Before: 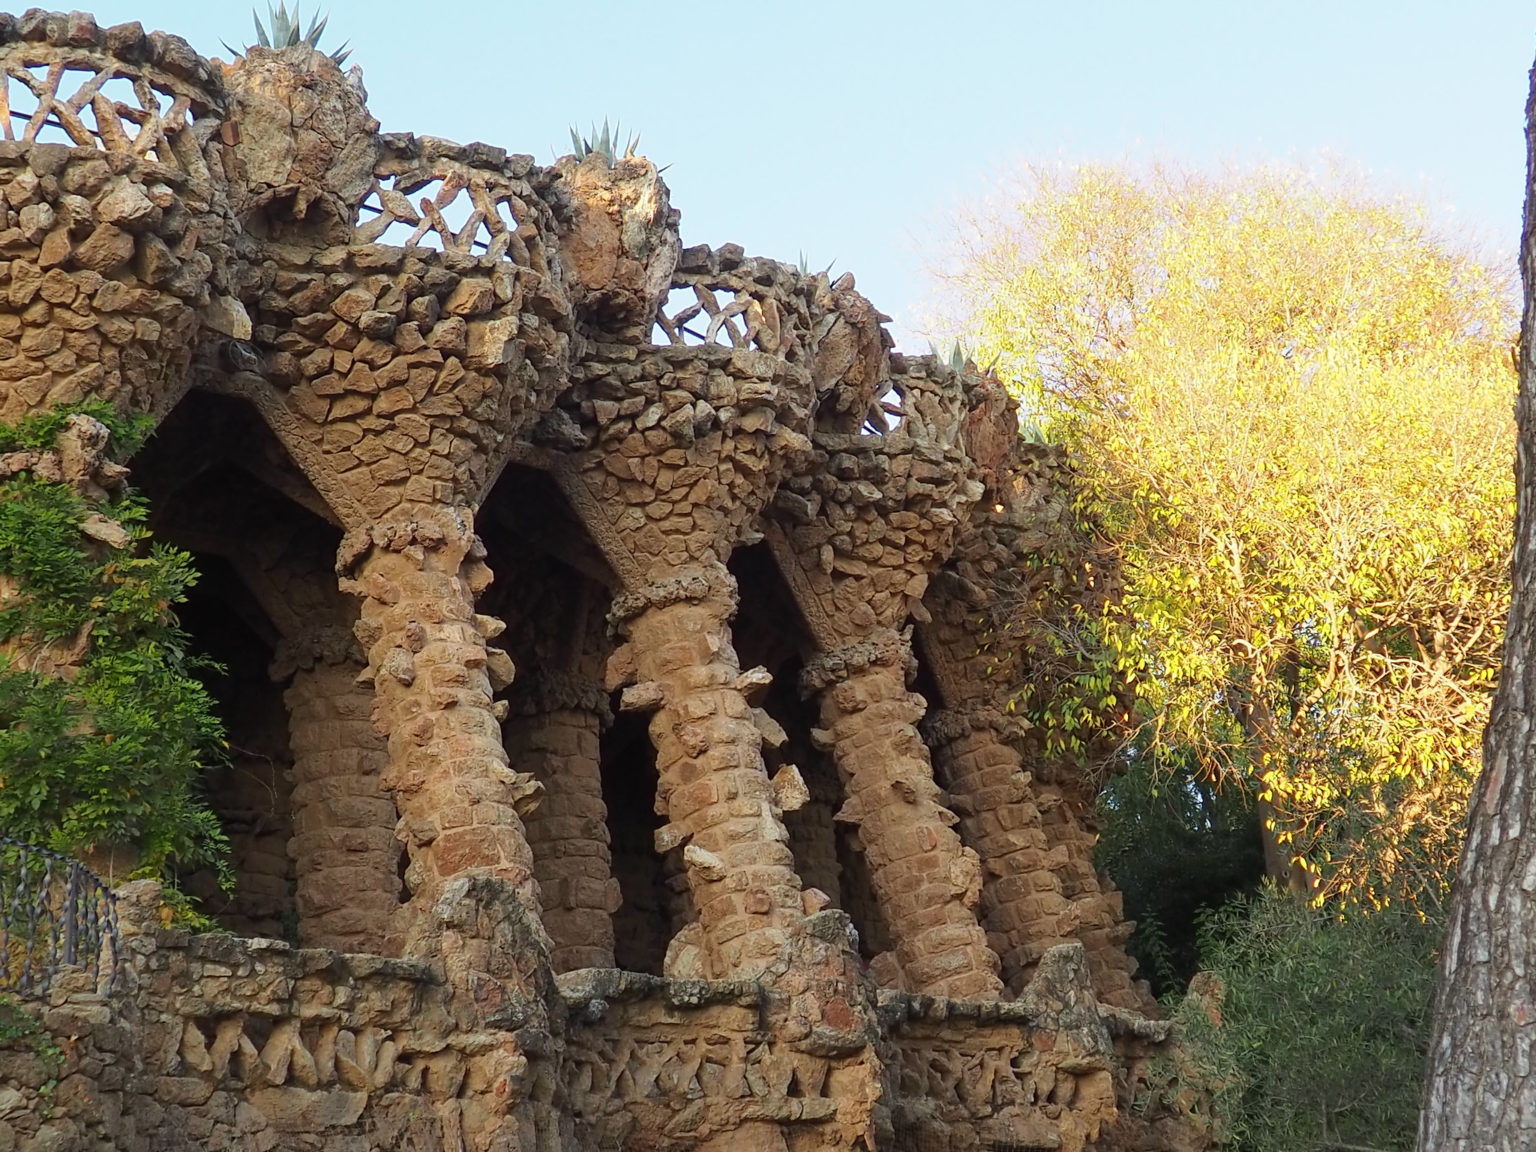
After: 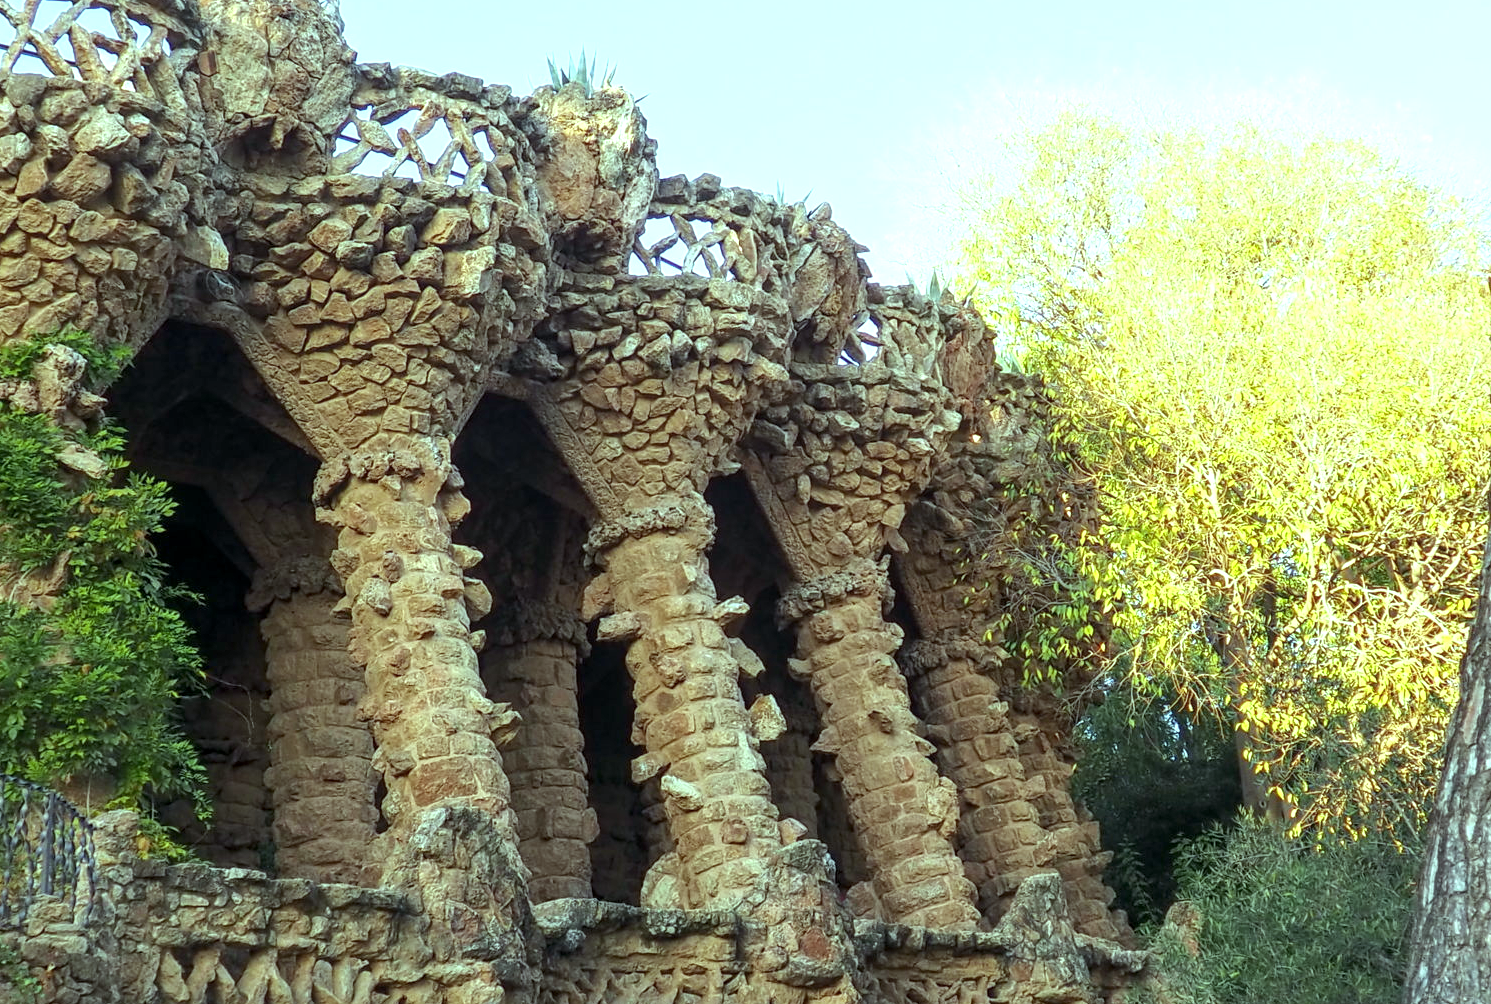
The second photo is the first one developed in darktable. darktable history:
crop: left 1.507%, top 6.147%, right 1.379%, bottom 6.637%
exposure: black level correction 0.001, exposure 0.5 EV, compensate exposure bias true, compensate highlight preservation false
local contrast: on, module defaults
color balance: mode lift, gamma, gain (sRGB), lift [0.997, 0.979, 1.021, 1.011], gamma [1, 1.084, 0.916, 0.998], gain [1, 0.87, 1.13, 1.101], contrast 4.55%, contrast fulcrum 38.24%, output saturation 104.09%
